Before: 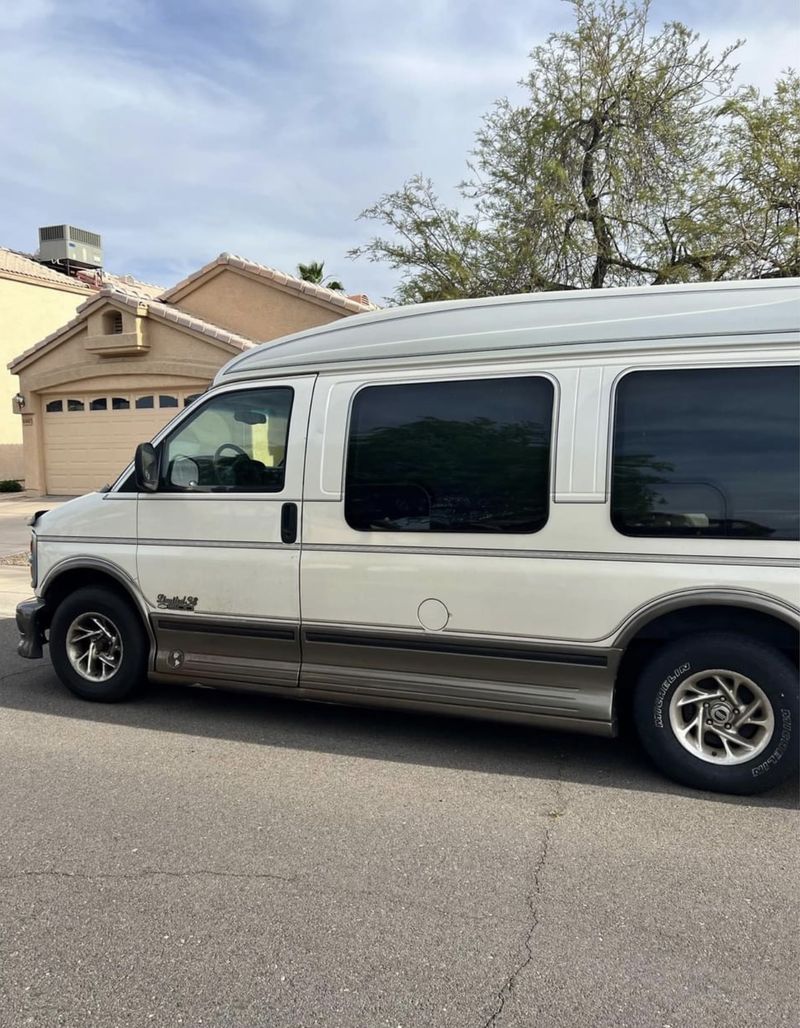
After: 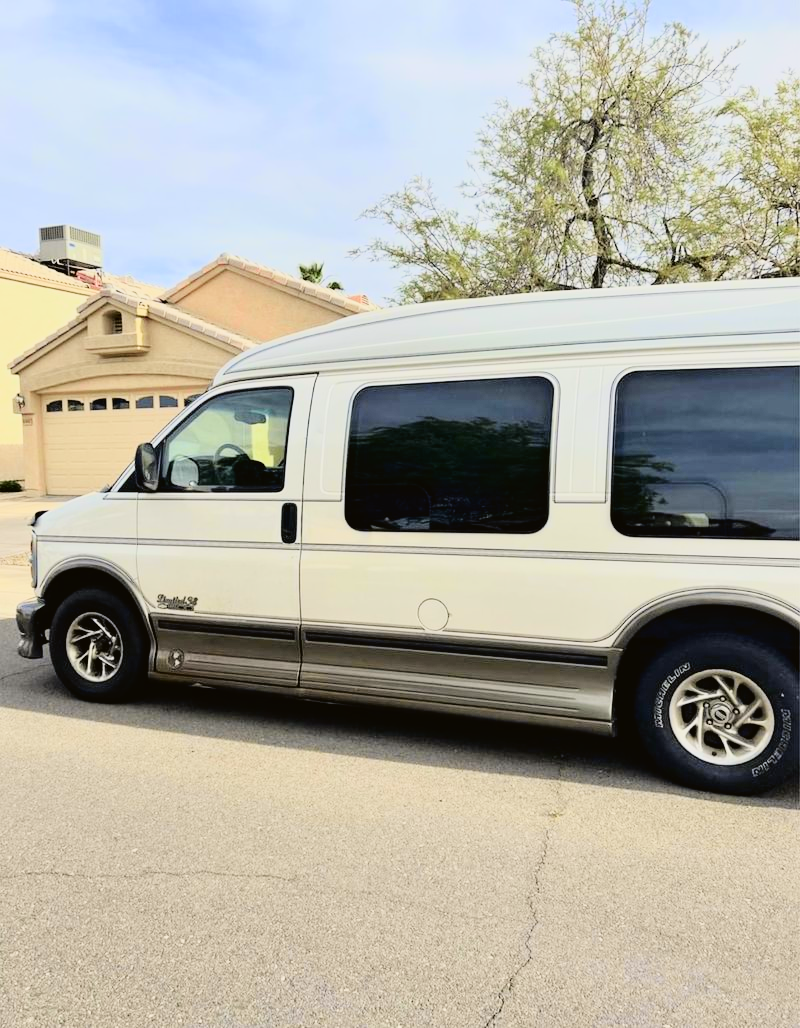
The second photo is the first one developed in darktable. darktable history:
tone curve: curves: ch0 [(0, 0.021) (0.049, 0.044) (0.152, 0.14) (0.328, 0.377) (0.473, 0.543) (0.641, 0.705) (0.85, 0.894) (1, 0.969)]; ch1 [(0, 0) (0.302, 0.331) (0.433, 0.432) (0.472, 0.47) (0.502, 0.503) (0.527, 0.521) (0.564, 0.58) (0.614, 0.626) (0.677, 0.701) (0.859, 0.885) (1, 1)]; ch2 [(0, 0) (0.33, 0.301) (0.447, 0.44) (0.487, 0.496) (0.502, 0.516) (0.535, 0.563) (0.565, 0.593) (0.608, 0.638) (1, 1)], color space Lab, independent channels, preserve colors none
exposure: black level correction 0, exposure 1.095 EV, compensate highlight preservation false
filmic rgb: black relative exposure -7.13 EV, white relative exposure 5.39 EV, hardness 3.03, color science v6 (2022)
